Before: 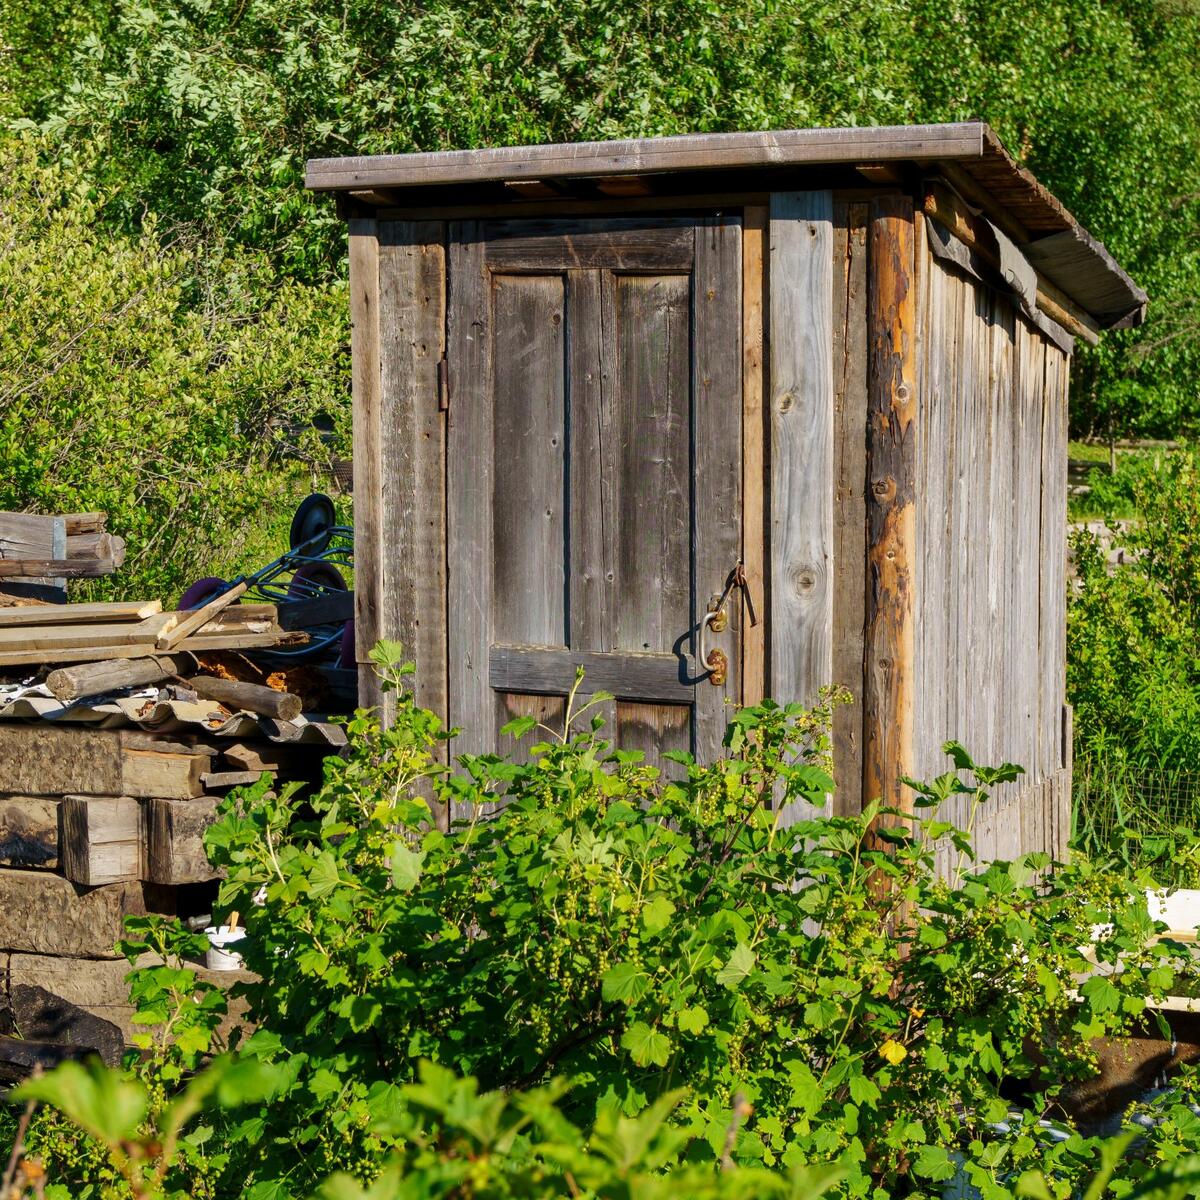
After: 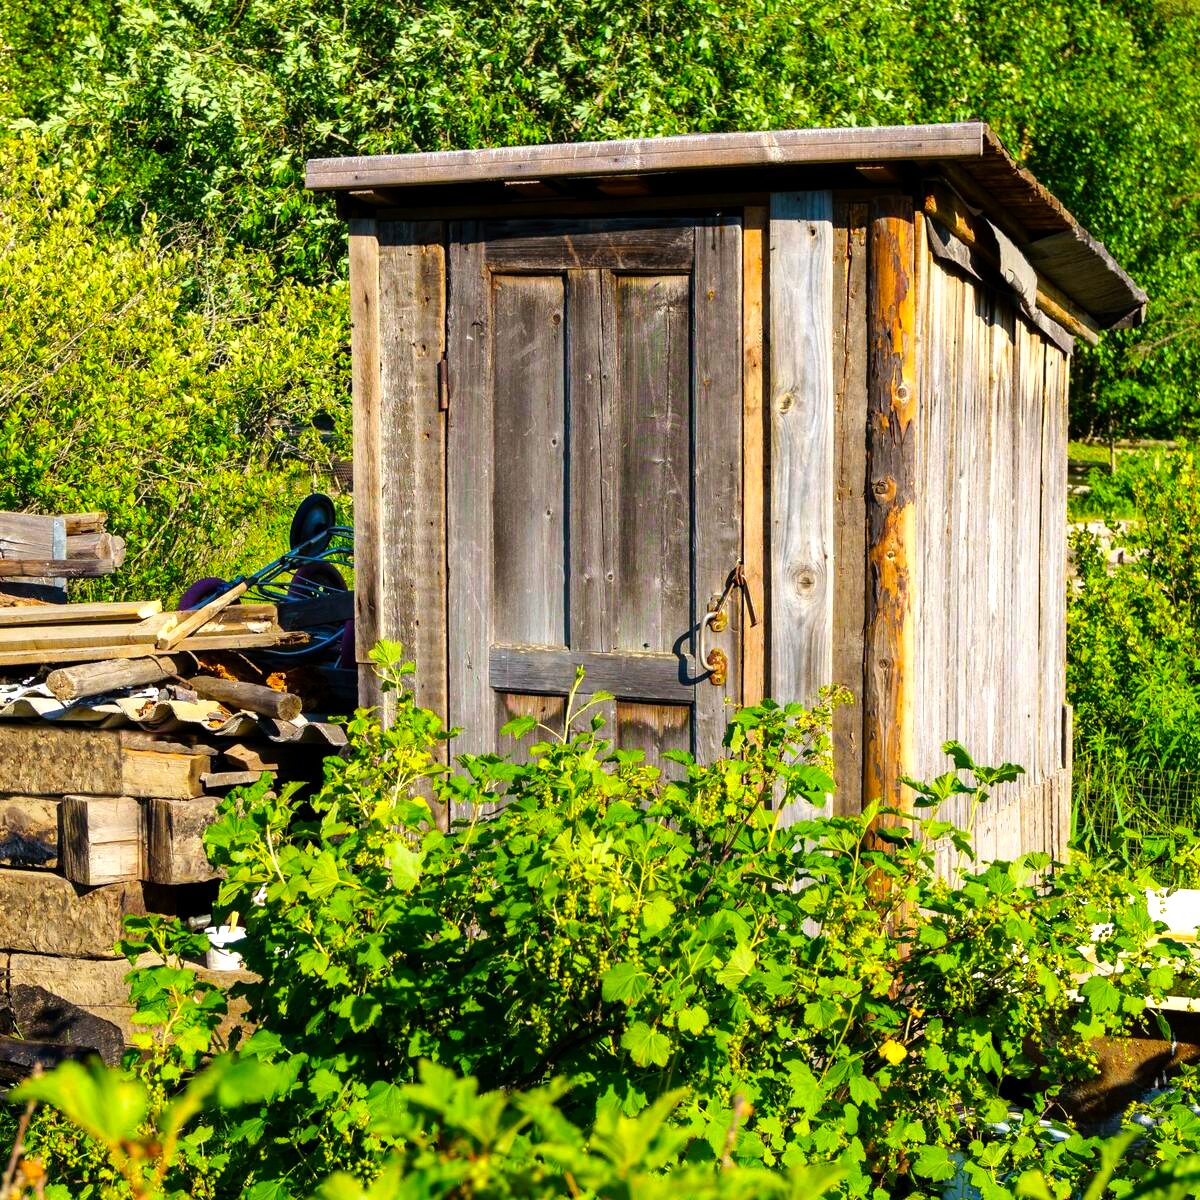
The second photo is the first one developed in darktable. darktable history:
tone equalizer: -8 EV -0.777 EV, -7 EV -0.711 EV, -6 EV -0.628 EV, -5 EV -0.371 EV, -3 EV 0.394 EV, -2 EV 0.6 EV, -1 EV 0.683 EV, +0 EV 0.771 EV
color balance rgb: linear chroma grading › global chroma 14.683%, perceptual saturation grading › global saturation 8.857%, global vibrance 20%
